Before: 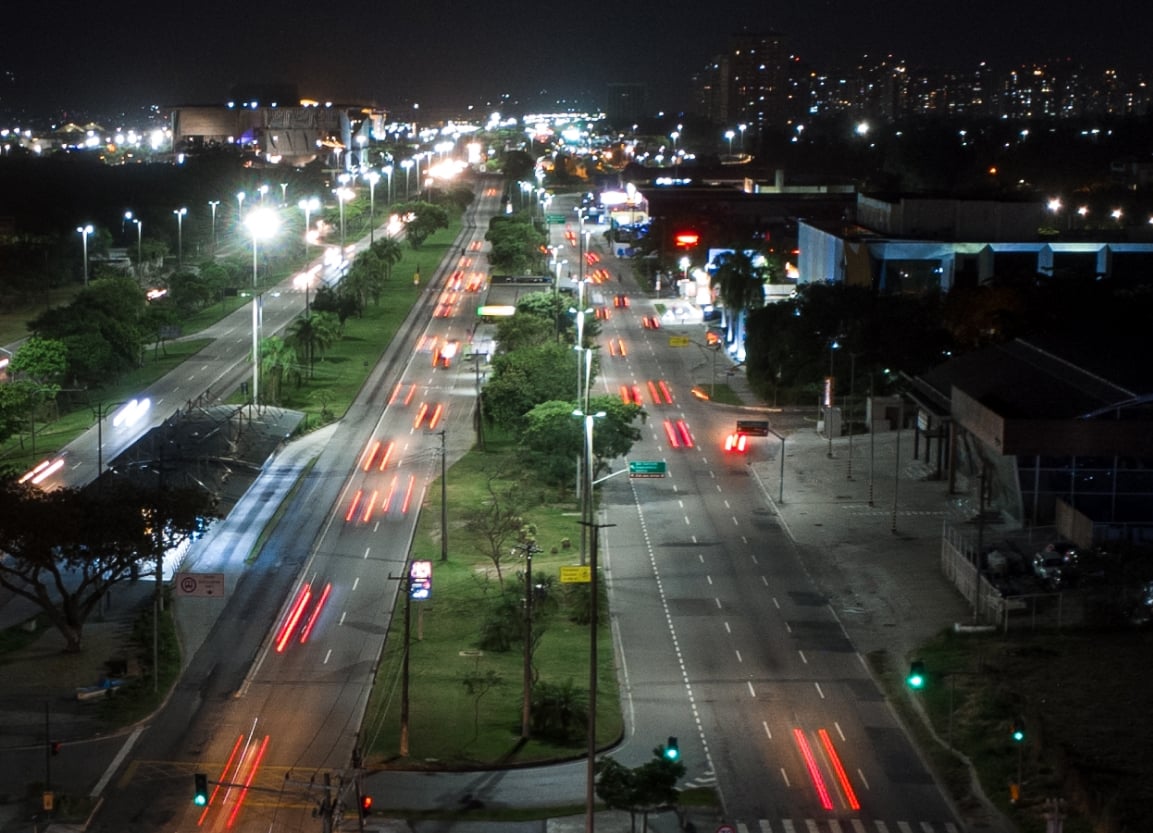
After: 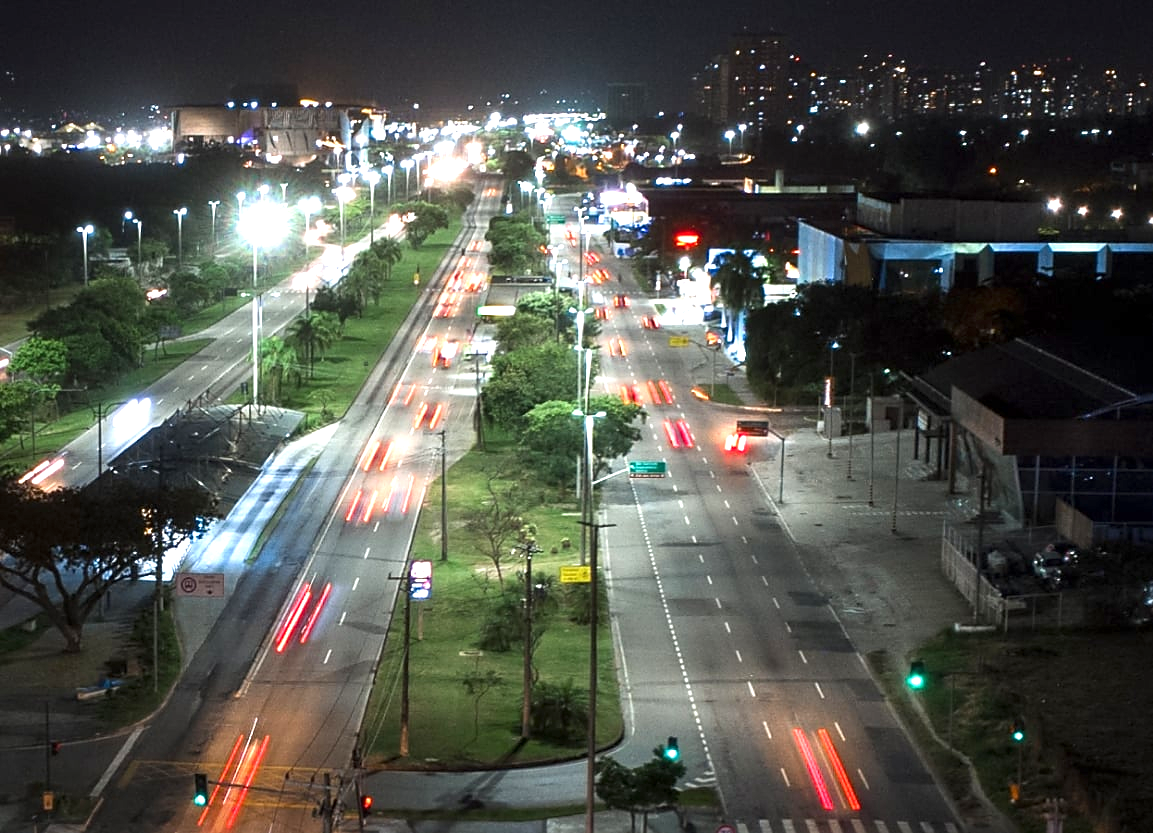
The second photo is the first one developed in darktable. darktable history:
exposure: exposure 1 EV, compensate highlight preservation false
sharpen: radius 1.864, amount 0.398, threshold 1.271
